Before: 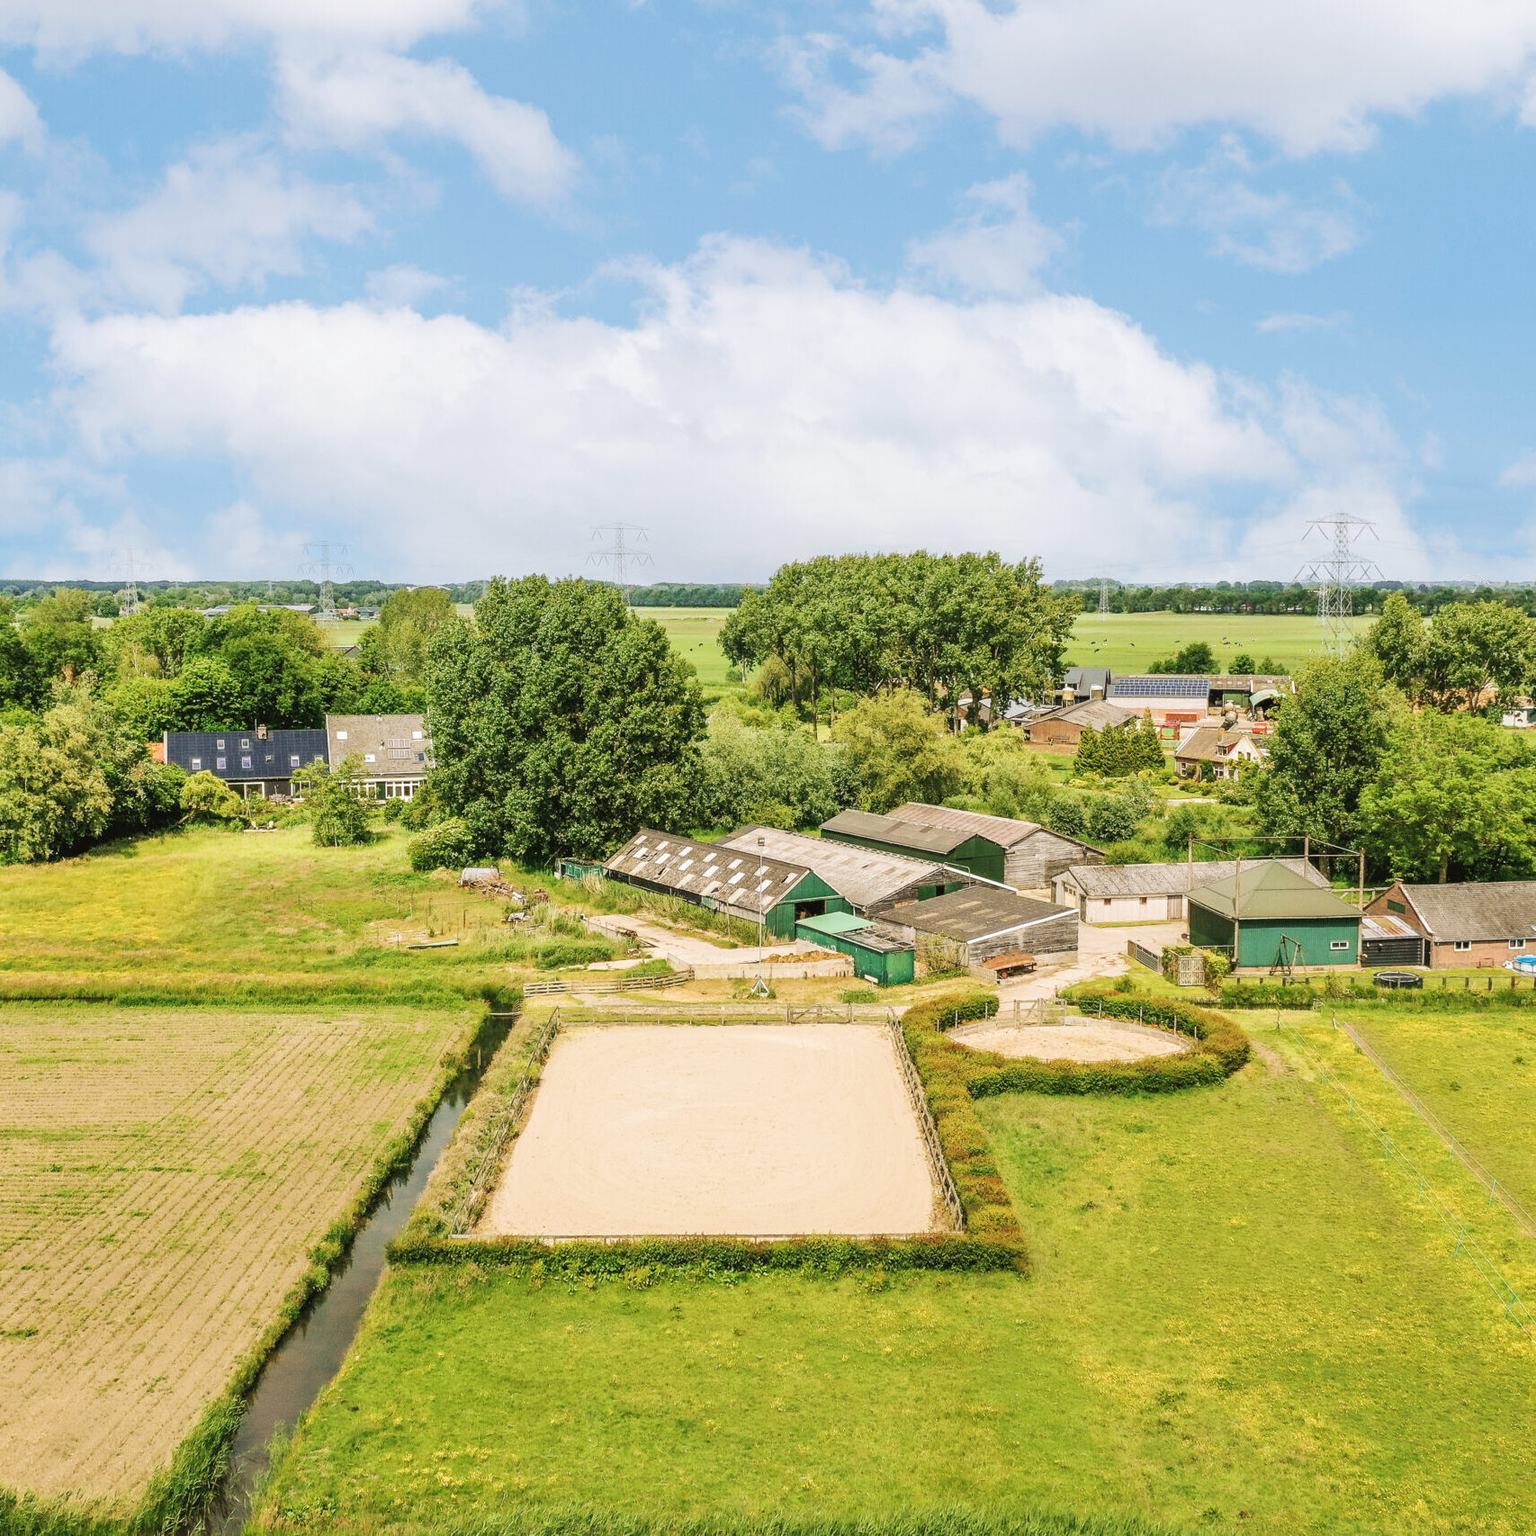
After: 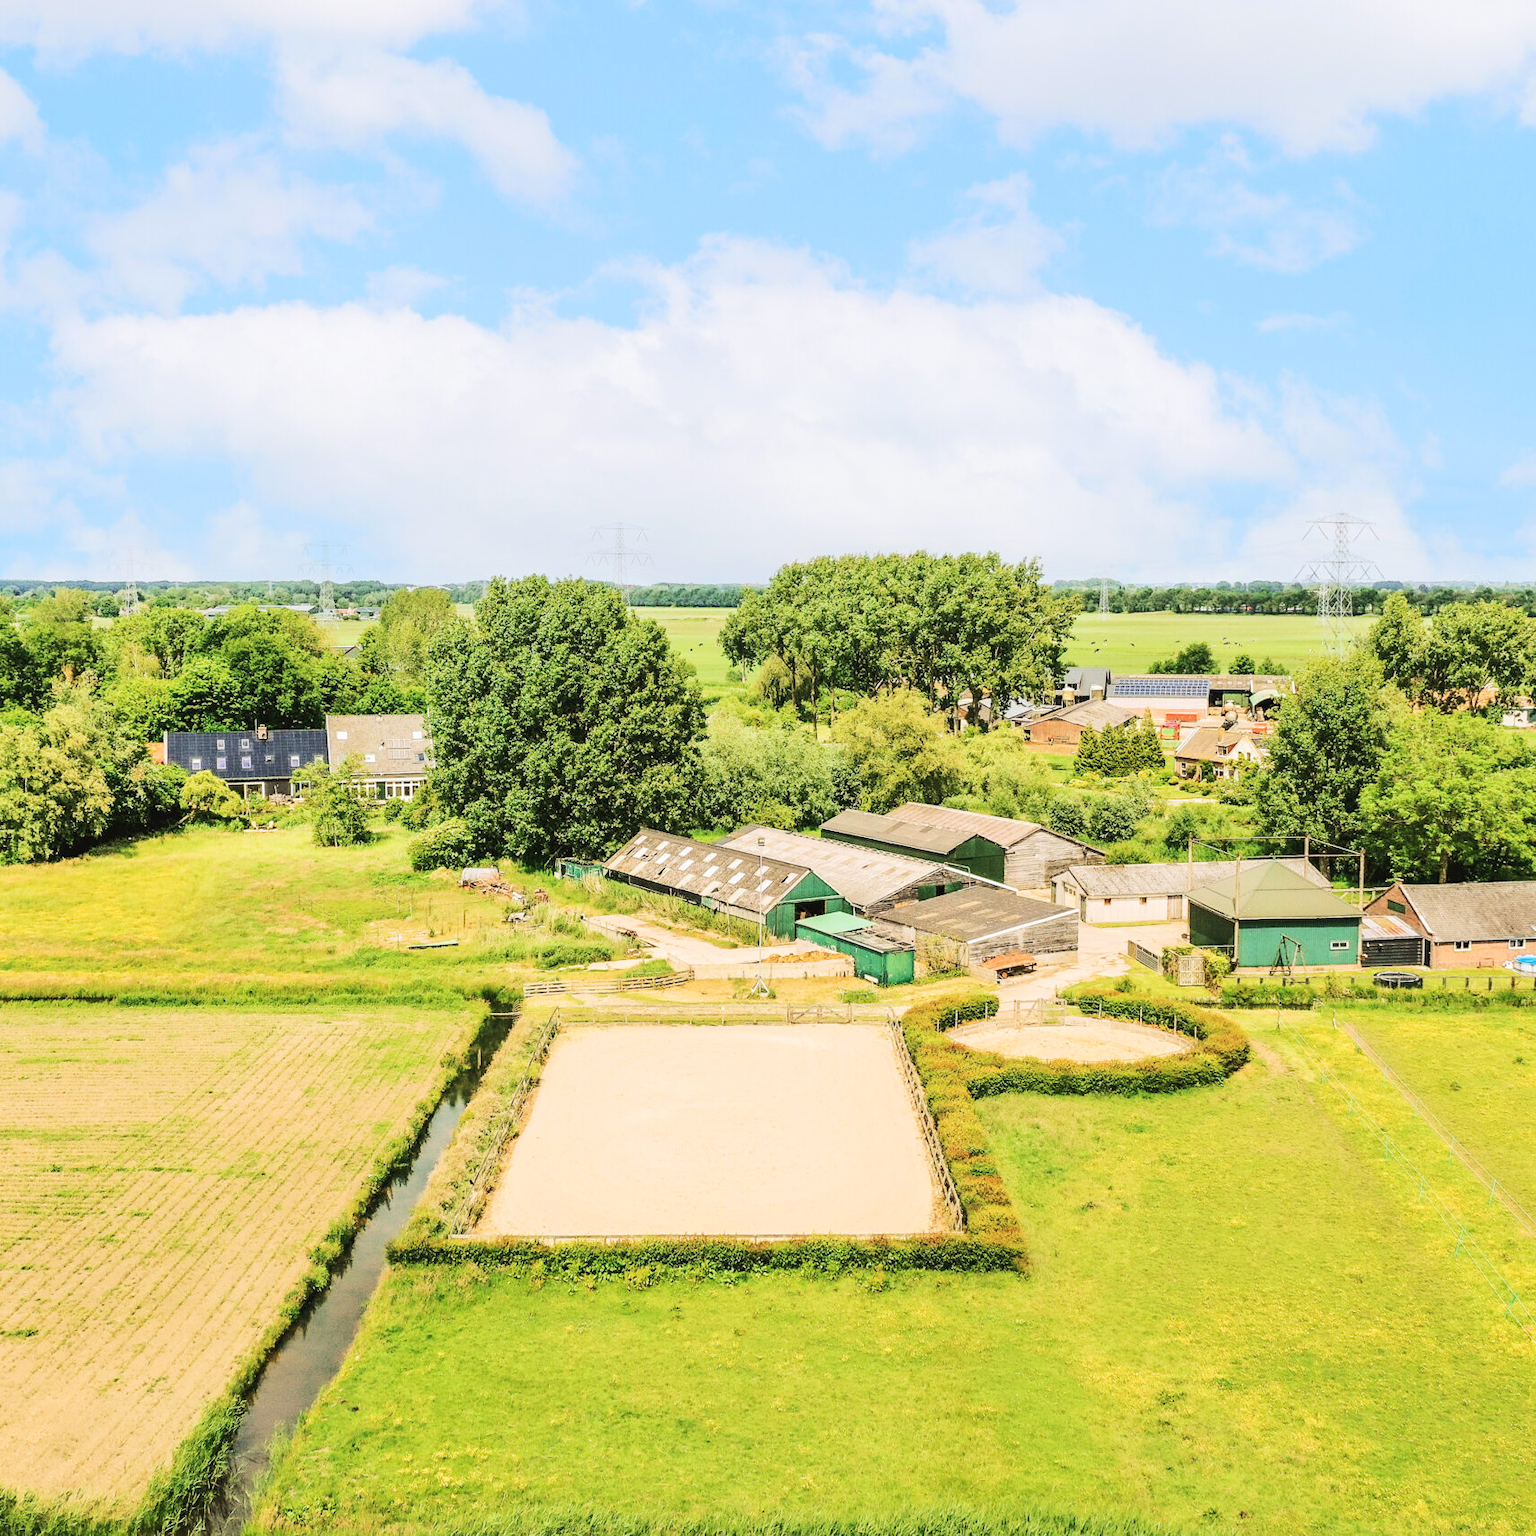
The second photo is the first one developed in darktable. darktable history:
rgb curve: curves: ch0 [(0, 0) (0.284, 0.292) (0.505, 0.644) (1, 1)]; ch1 [(0, 0) (0.284, 0.292) (0.505, 0.644) (1, 1)]; ch2 [(0, 0) (0.284, 0.292) (0.505, 0.644) (1, 1)], compensate middle gray true
tone equalizer: on, module defaults
